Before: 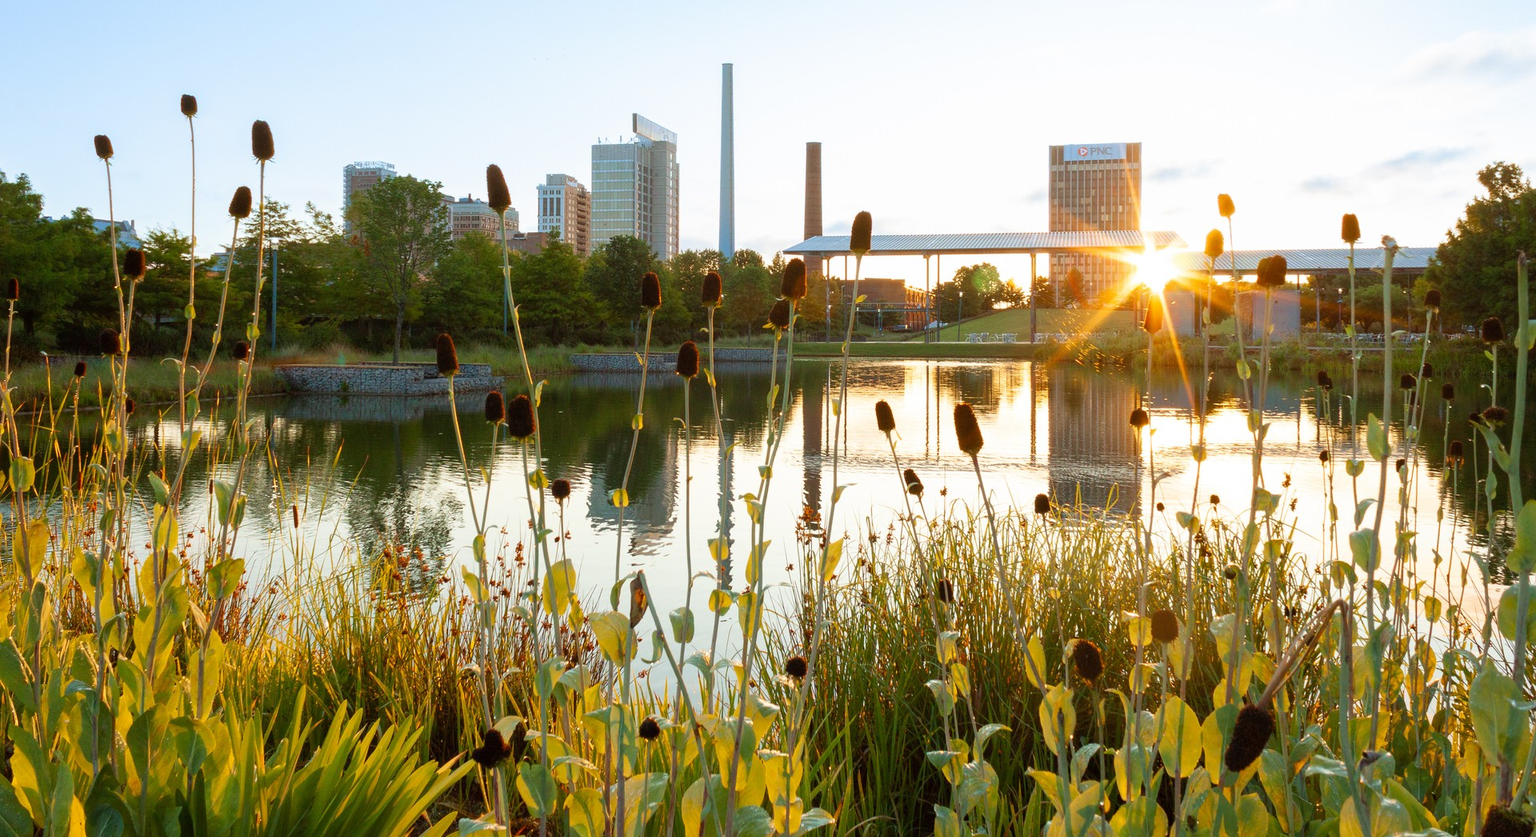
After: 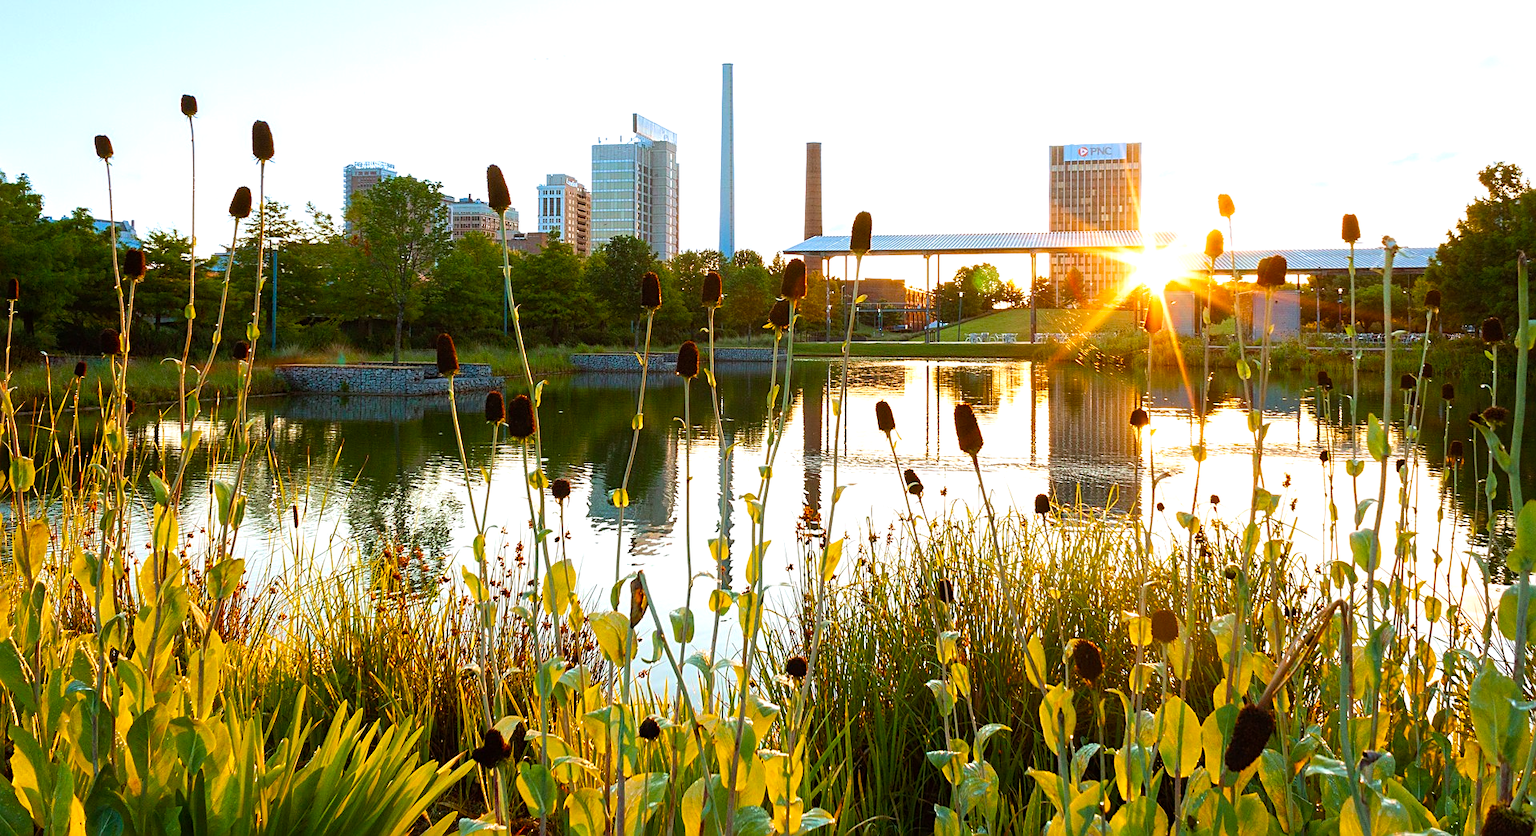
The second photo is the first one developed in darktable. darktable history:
tone equalizer: -8 EV -0.417 EV, -7 EV -0.389 EV, -6 EV -0.333 EV, -5 EV -0.222 EV, -3 EV 0.222 EV, -2 EV 0.333 EV, -1 EV 0.389 EV, +0 EV 0.417 EV, edges refinement/feathering 500, mask exposure compensation -1.57 EV, preserve details no
sharpen: on, module defaults
velvia: strength 32%, mid-tones bias 0.2
color correction: highlights a* -0.137, highlights b* -5.91, shadows a* -0.137, shadows b* -0.137
